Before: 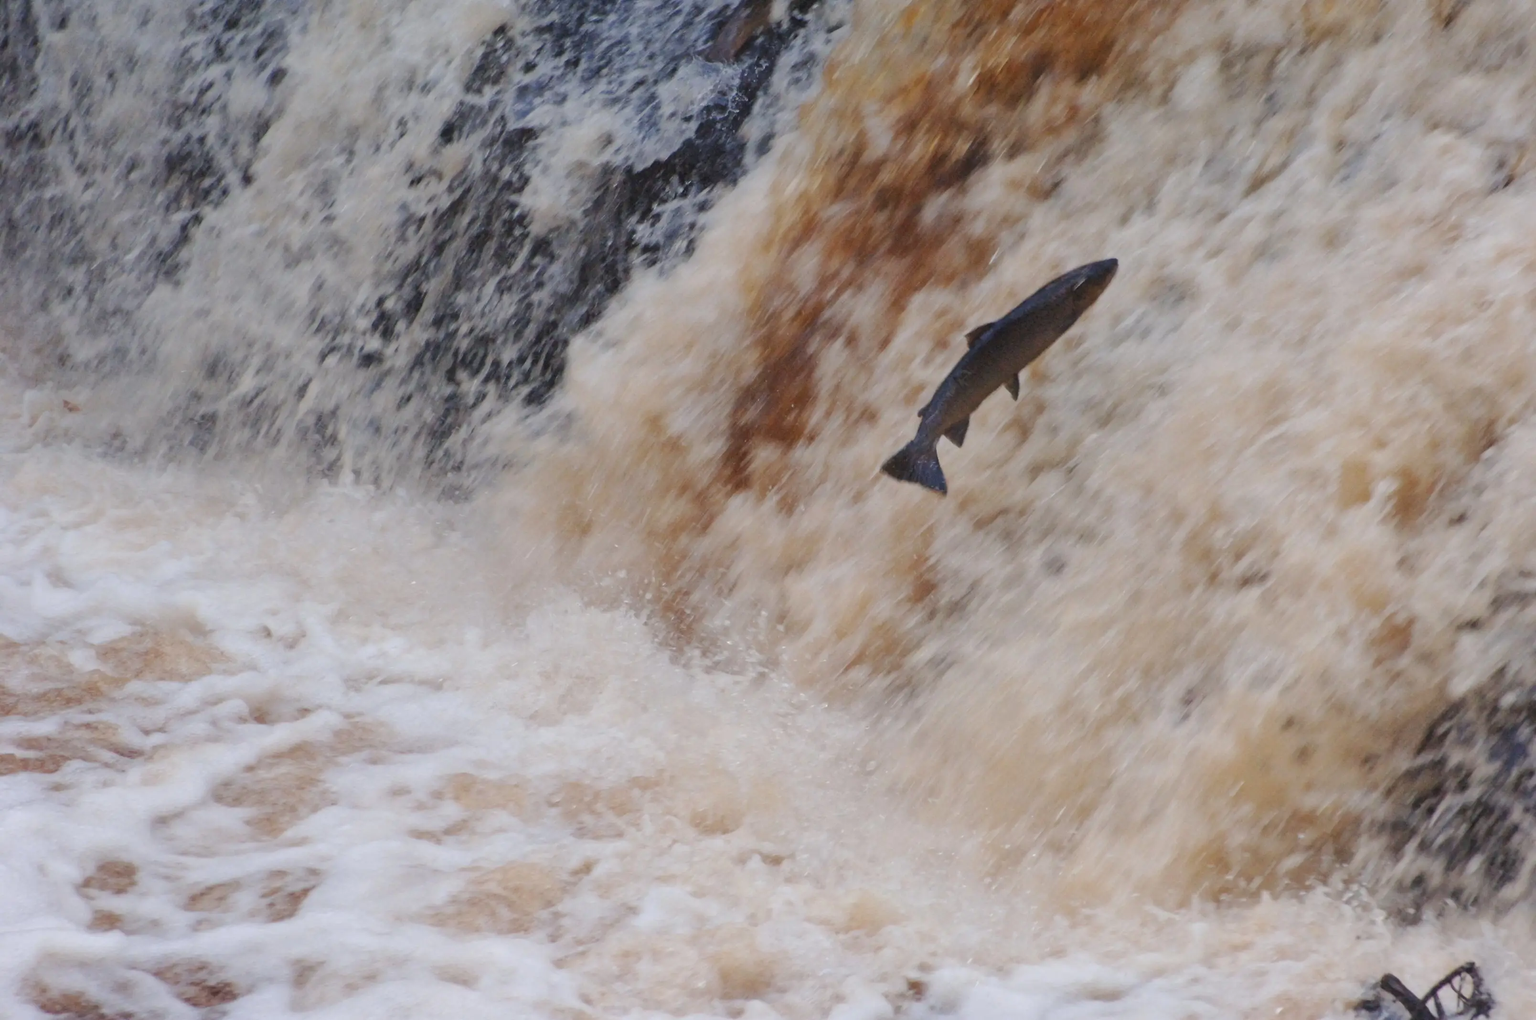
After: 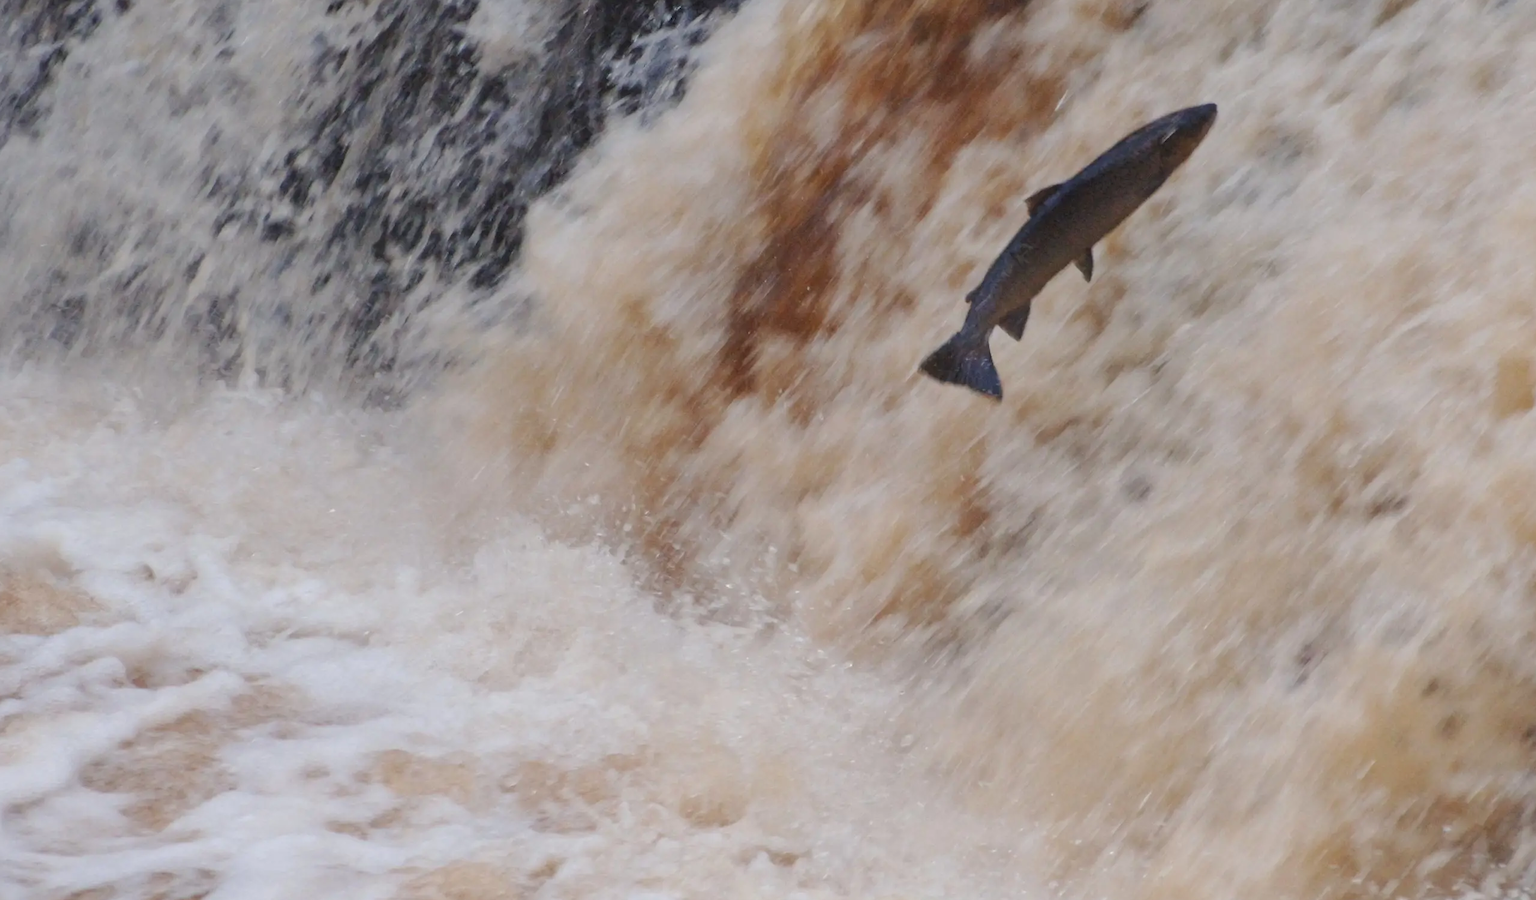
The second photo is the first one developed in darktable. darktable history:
crop: left 9.707%, top 17.318%, right 10.649%, bottom 12.322%
